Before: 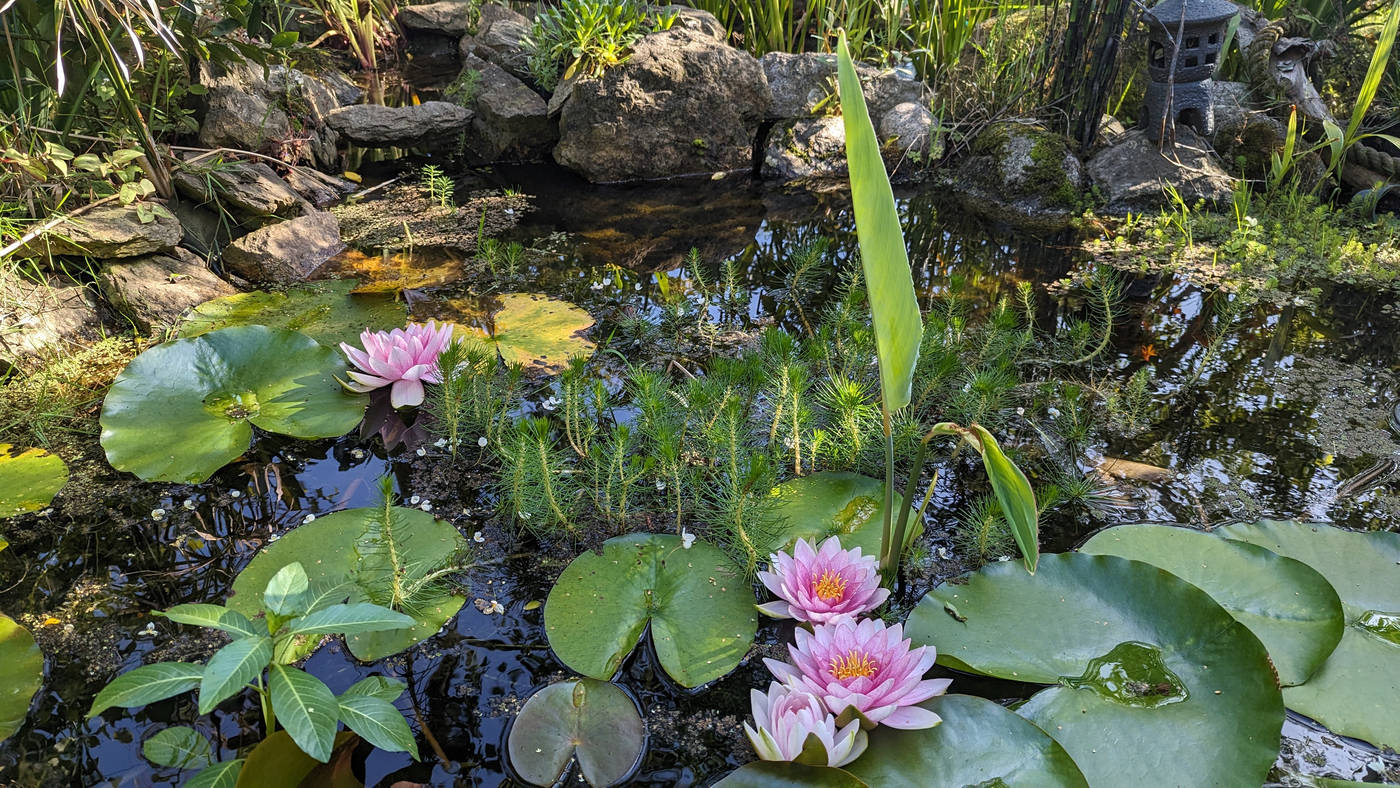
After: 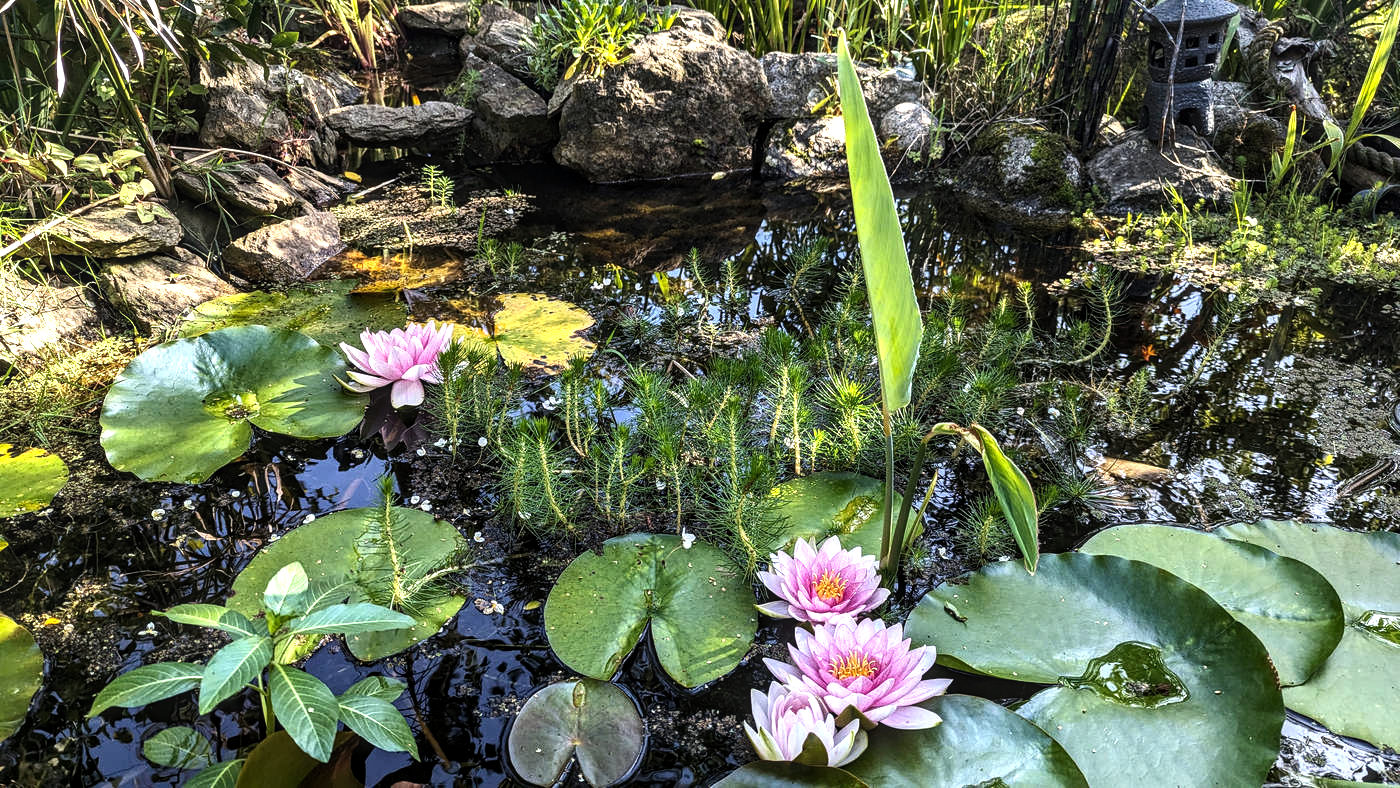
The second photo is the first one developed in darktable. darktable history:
local contrast: on, module defaults
tone equalizer: -8 EV -1.08 EV, -7 EV -1.01 EV, -6 EV -0.867 EV, -5 EV -0.578 EV, -3 EV 0.578 EV, -2 EV 0.867 EV, -1 EV 1.01 EV, +0 EV 1.08 EV, edges refinement/feathering 500, mask exposure compensation -1.57 EV, preserve details no
